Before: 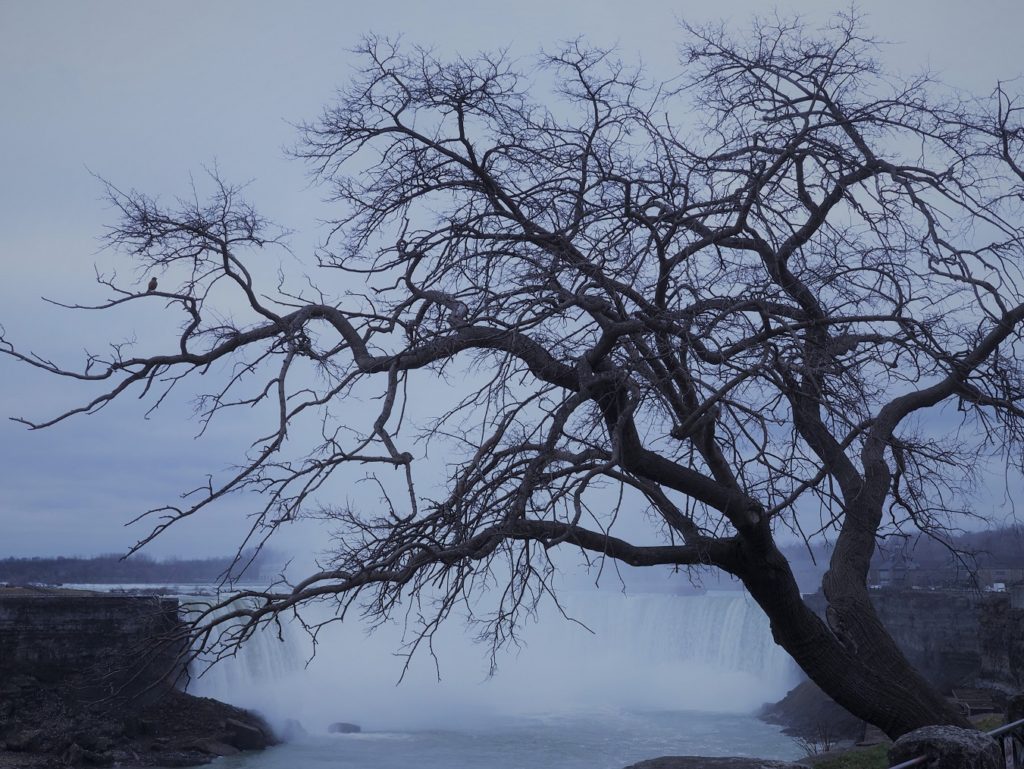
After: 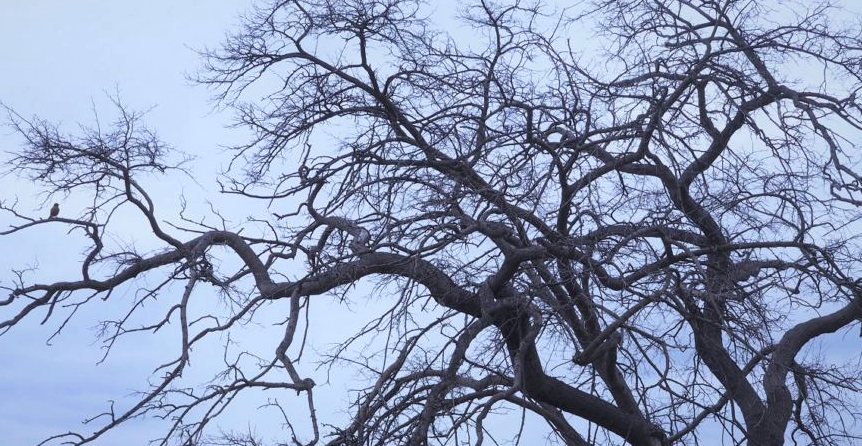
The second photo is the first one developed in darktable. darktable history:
crop and rotate: left 9.645%, top 9.708%, right 6.118%, bottom 32.196%
exposure: black level correction 0, exposure 1.104 EV, compensate exposure bias true, compensate highlight preservation false
